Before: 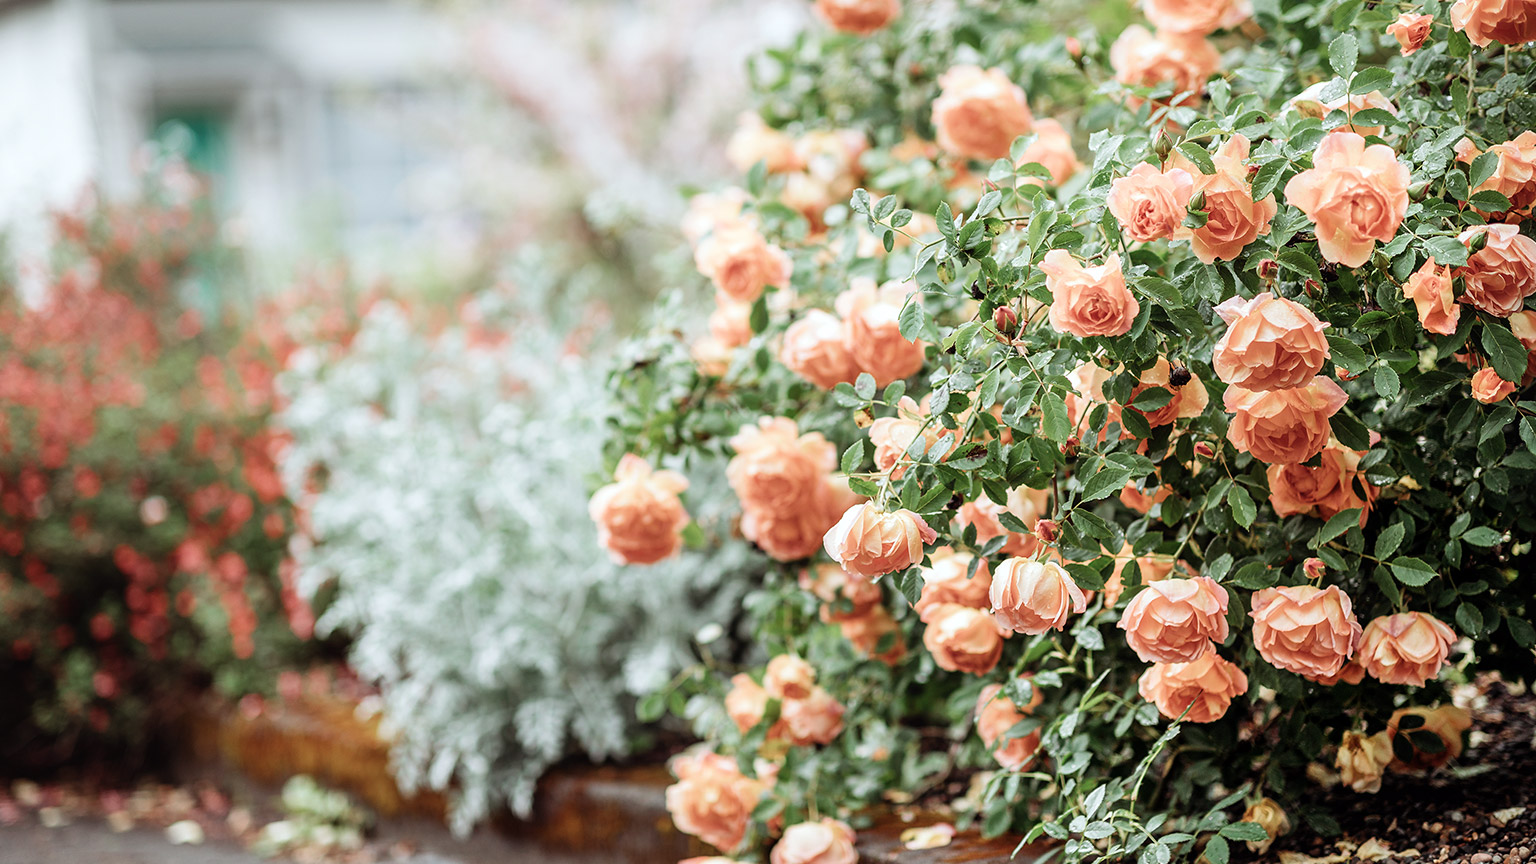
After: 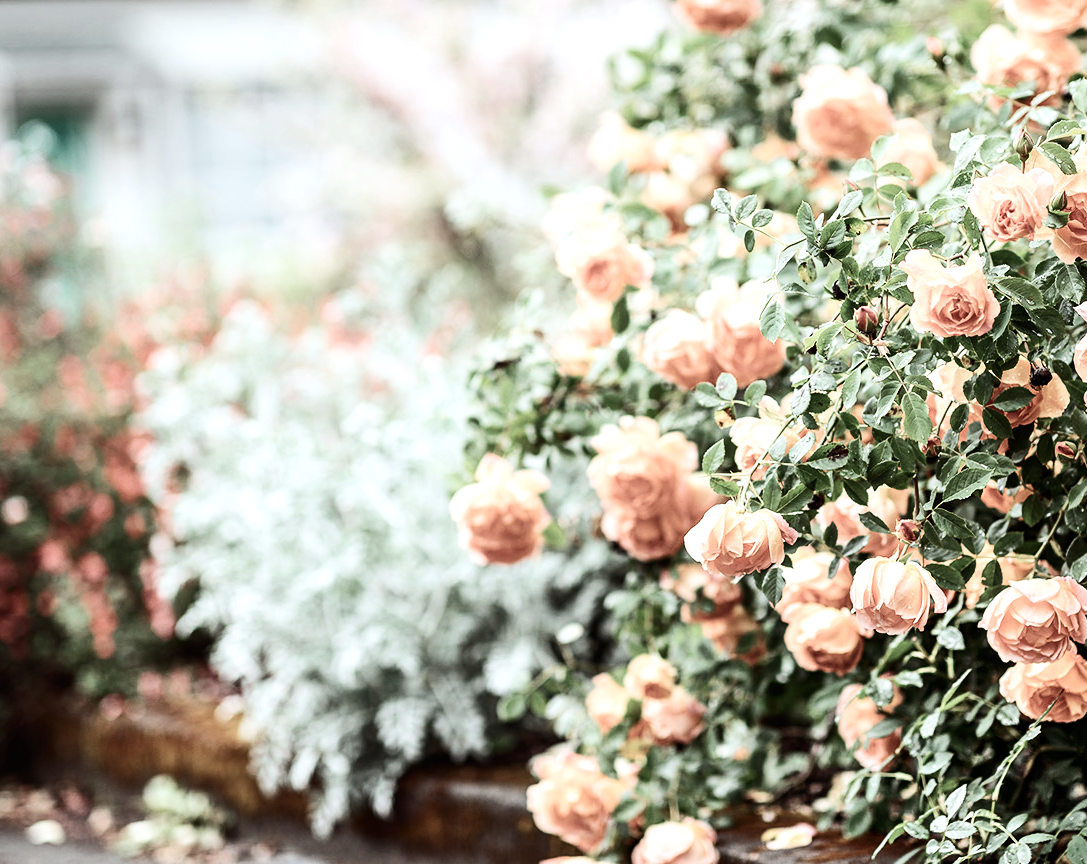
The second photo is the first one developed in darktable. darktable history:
shadows and highlights: shadows 25.92, highlights -23.3
contrast brightness saturation: contrast 0.25, saturation -0.306
crop and rotate: left 9.075%, right 20.11%
tone equalizer: -8 EV -0.456 EV, -7 EV -0.392 EV, -6 EV -0.324 EV, -5 EV -0.245 EV, -3 EV 0.188 EV, -2 EV 0.324 EV, -1 EV 0.371 EV, +0 EV 0.429 EV, edges refinement/feathering 500, mask exposure compensation -1.57 EV, preserve details no
